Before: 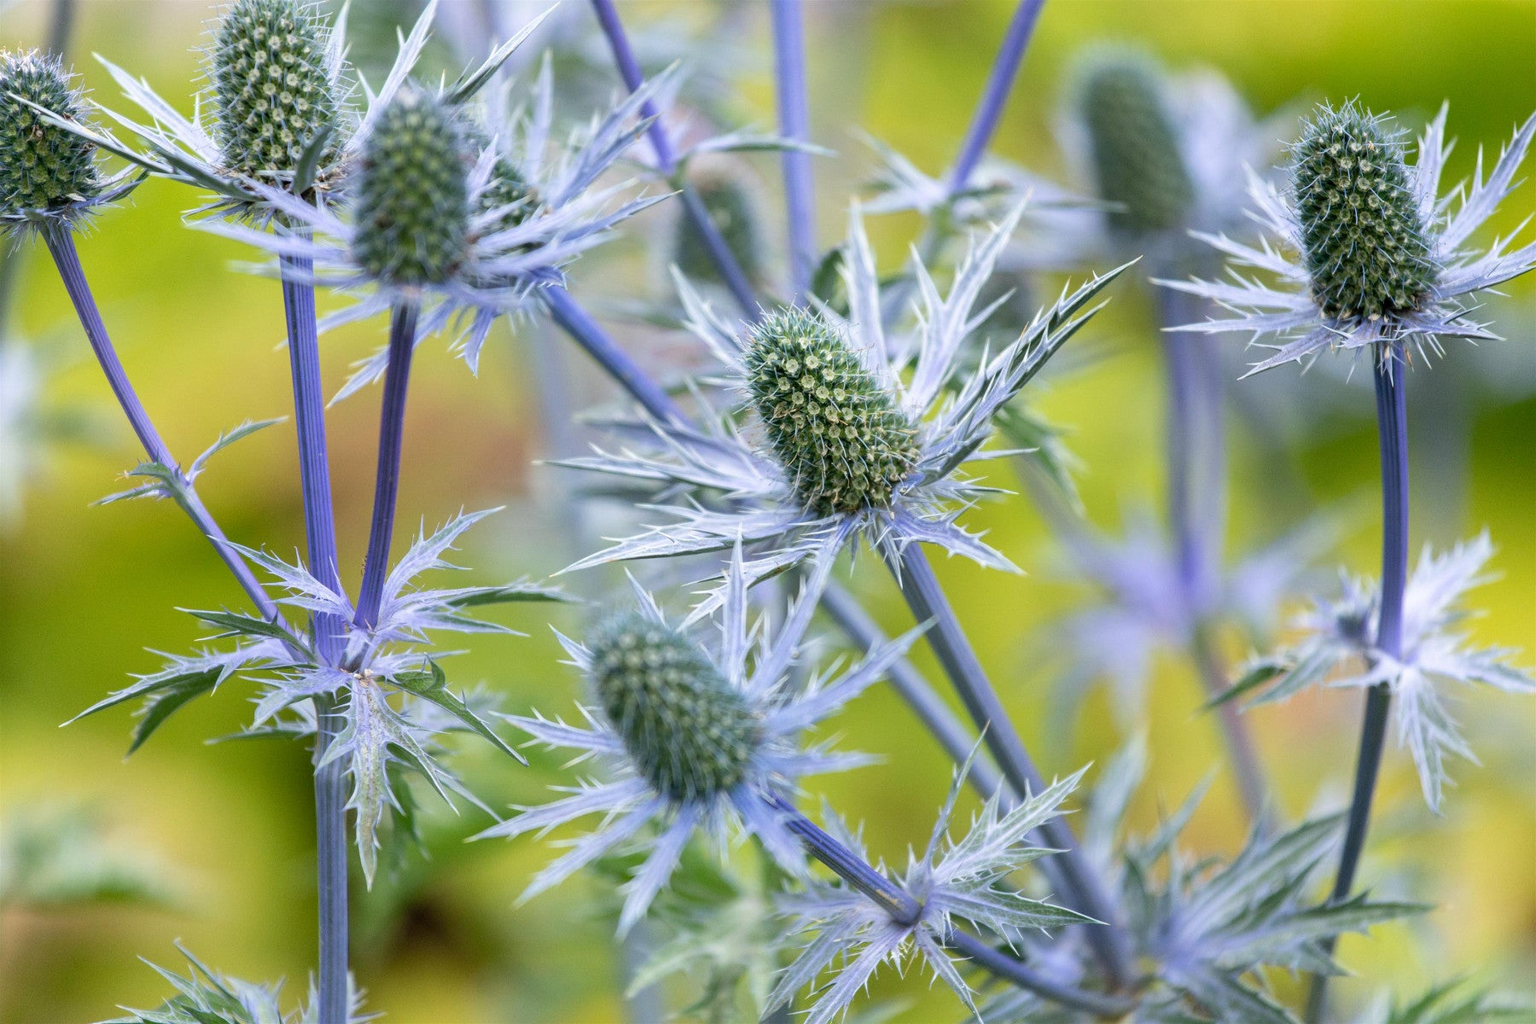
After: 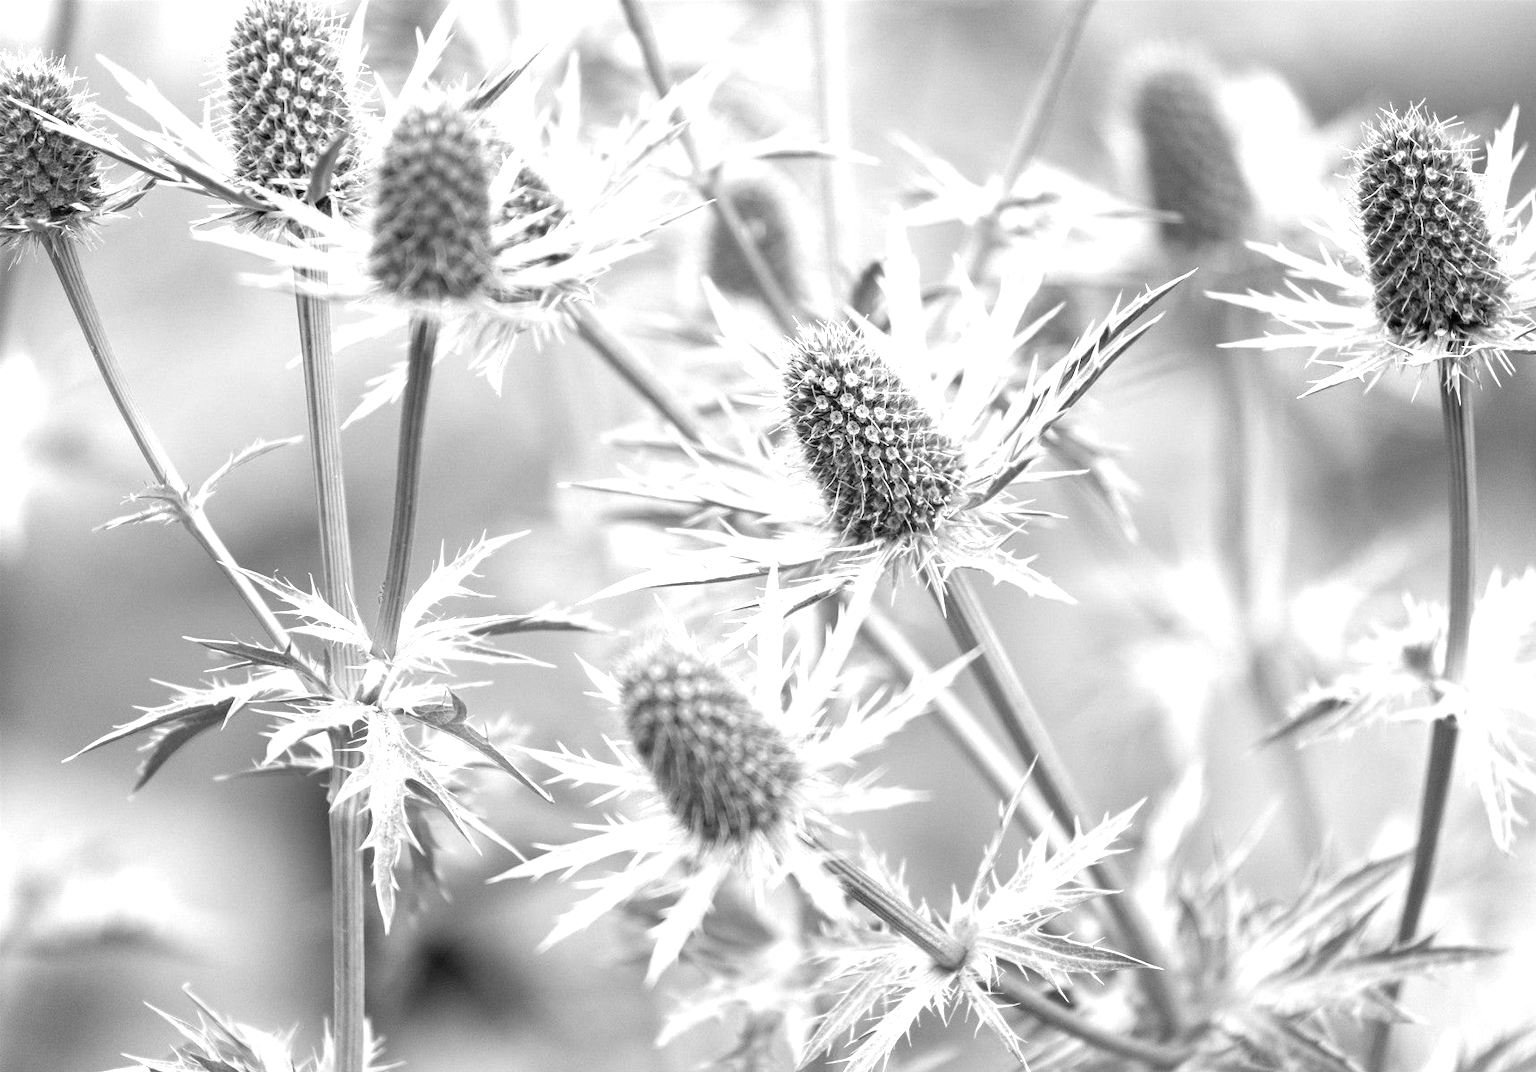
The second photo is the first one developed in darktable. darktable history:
exposure: black level correction 0, exposure 1.1 EV, compensate exposure bias true, compensate highlight preservation false
crop: right 4.578%, bottom 0.034%
color calibration: output gray [0.21, 0.42, 0.37, 0], illuminant custom, x 0.368, y 0.373, temperature 4348.62 K
